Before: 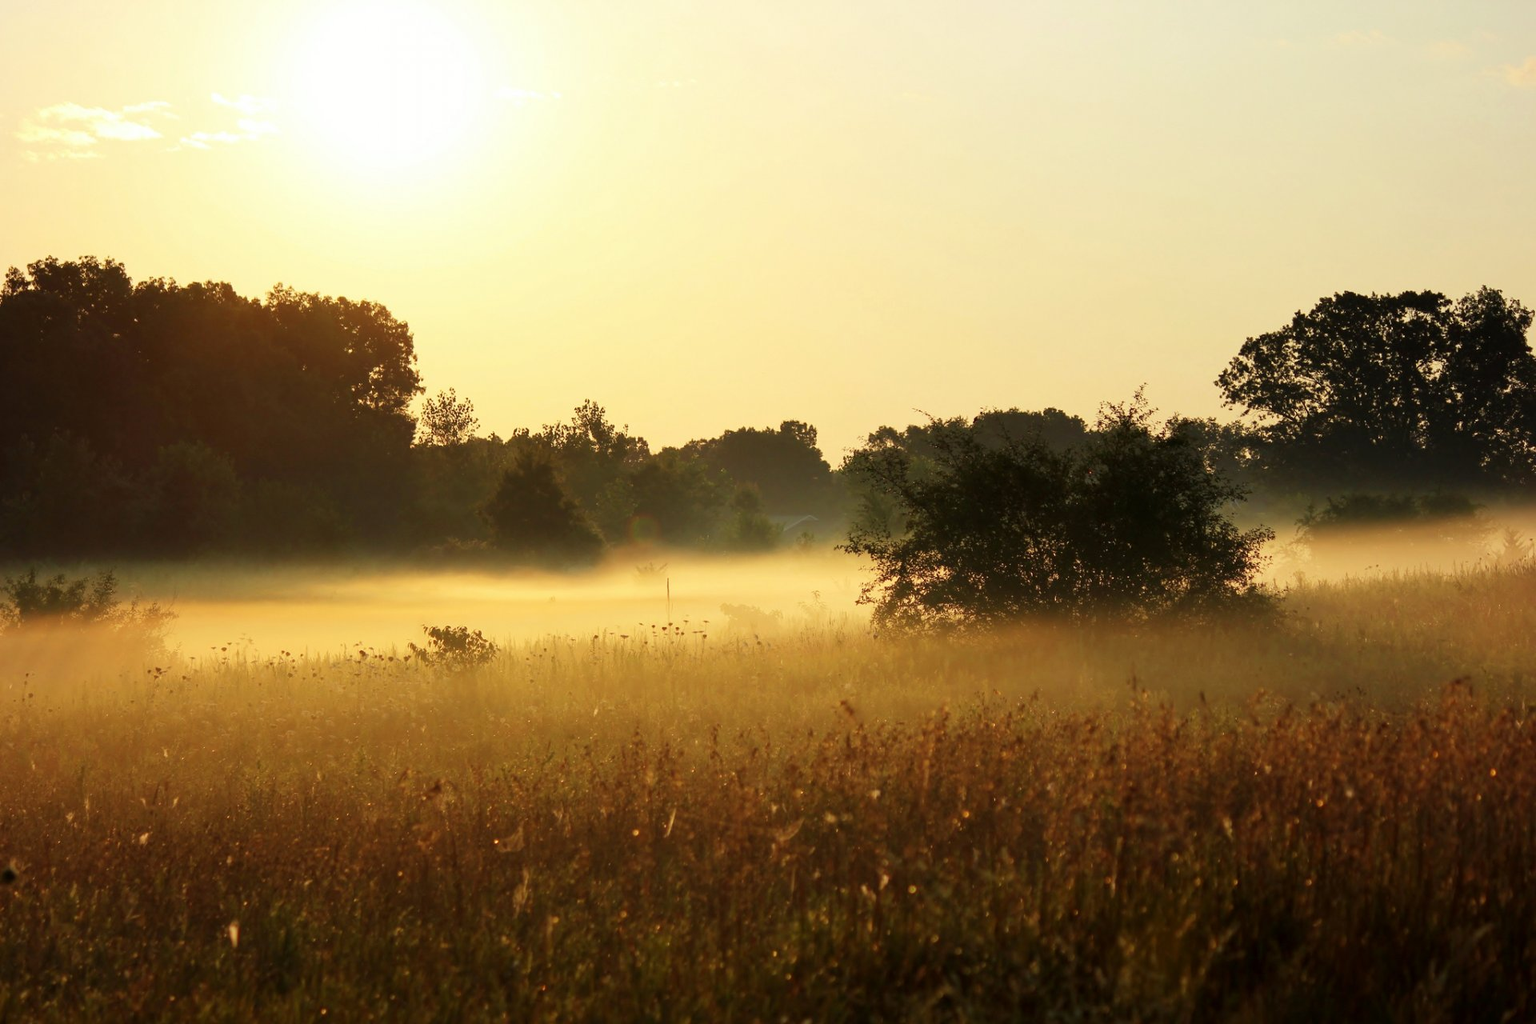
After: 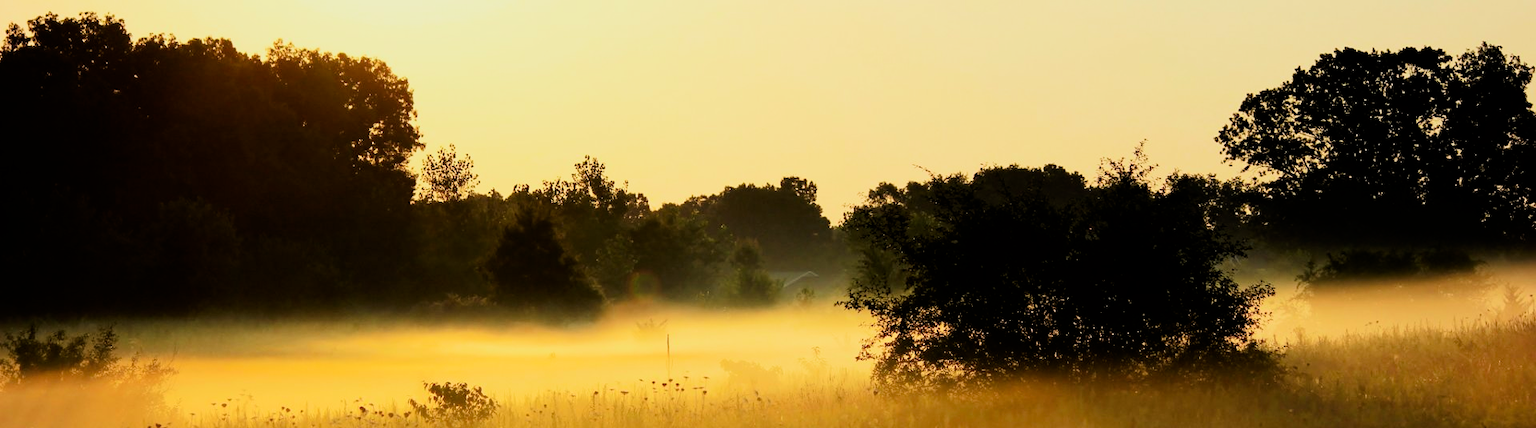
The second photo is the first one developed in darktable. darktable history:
crop and rotate: top 23.881%, bottom 34.213%
filmic rgb: black relative exposure -5.01 EV, white relative exposure 3.97 EV, threshold 5.99 EV, hardness 2.9, contrast 1.503, enable highlight reconstruction true
contrast brightness saturation: contrast 0.088, saturation 0.267
